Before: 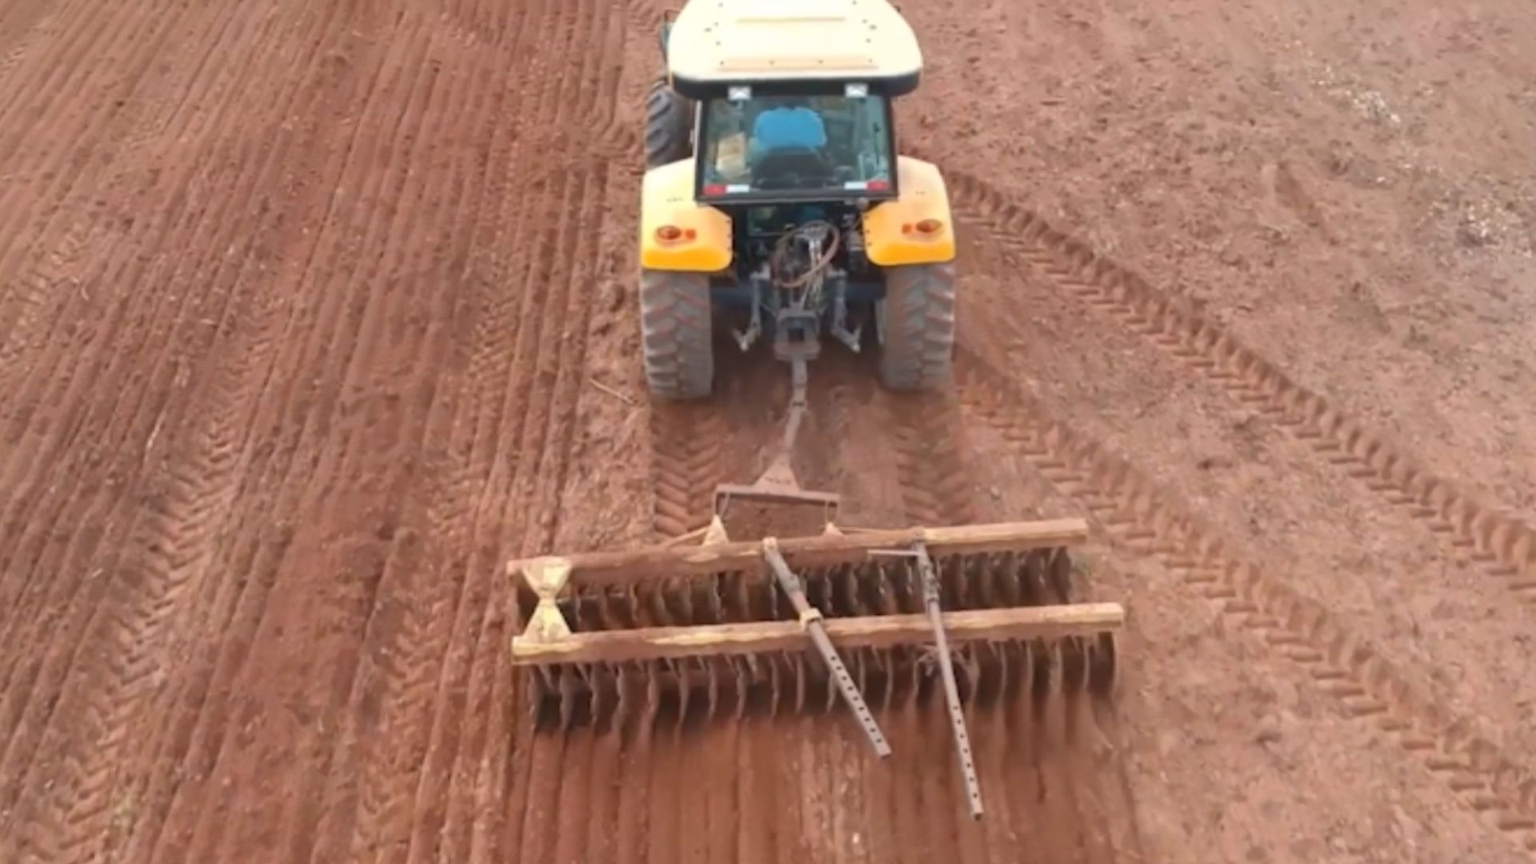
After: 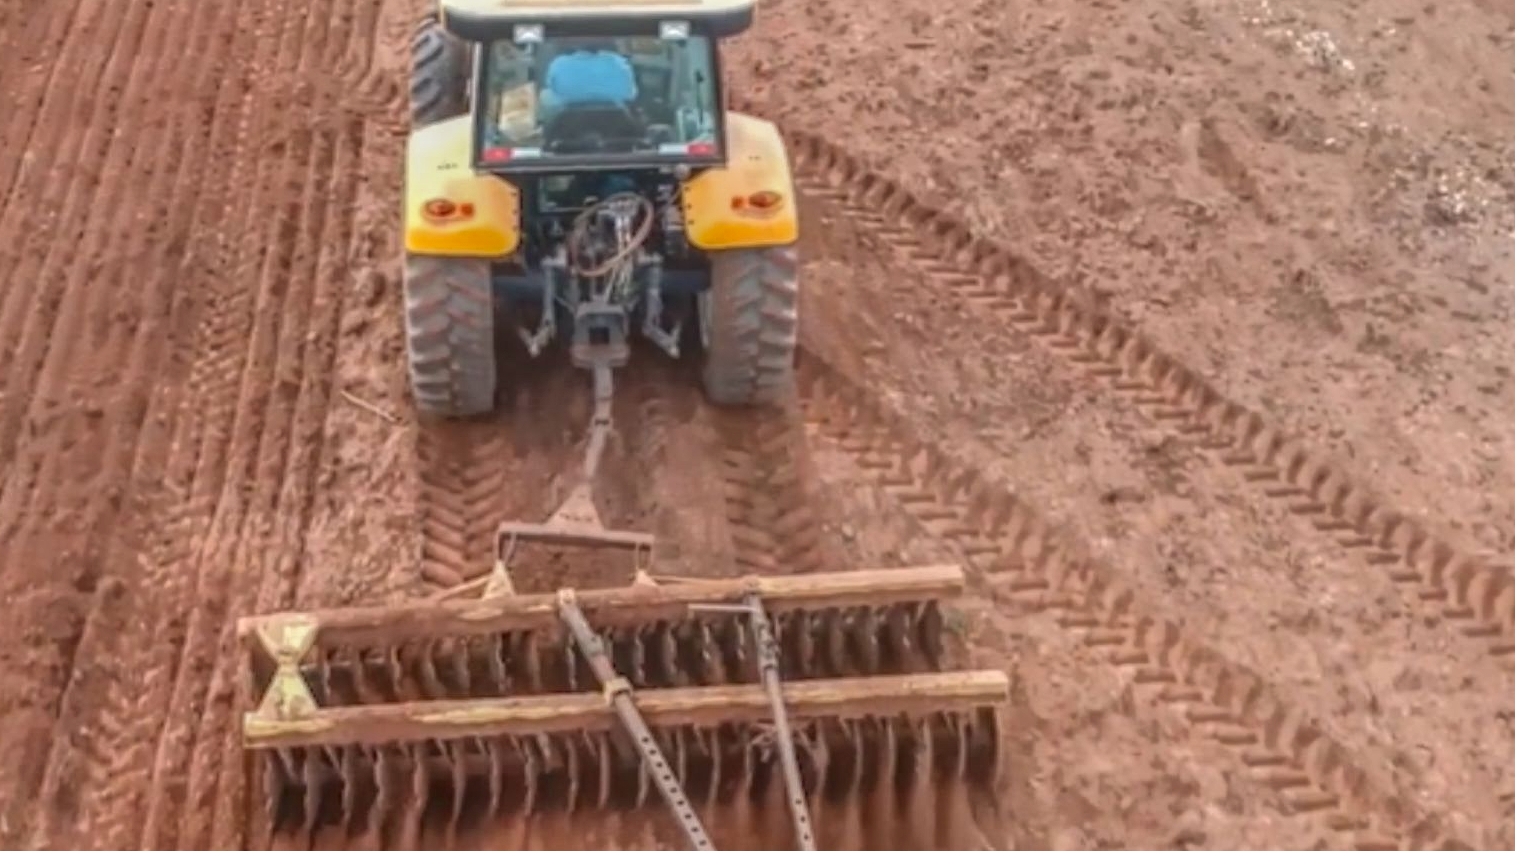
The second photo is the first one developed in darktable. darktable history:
local contrast: highlights 20%, shadows 29%, detail 199%, midtone range 0.2
crop and rotate: left 20.651%, top 7.789%, right 0.395%, bottom 13.344%
